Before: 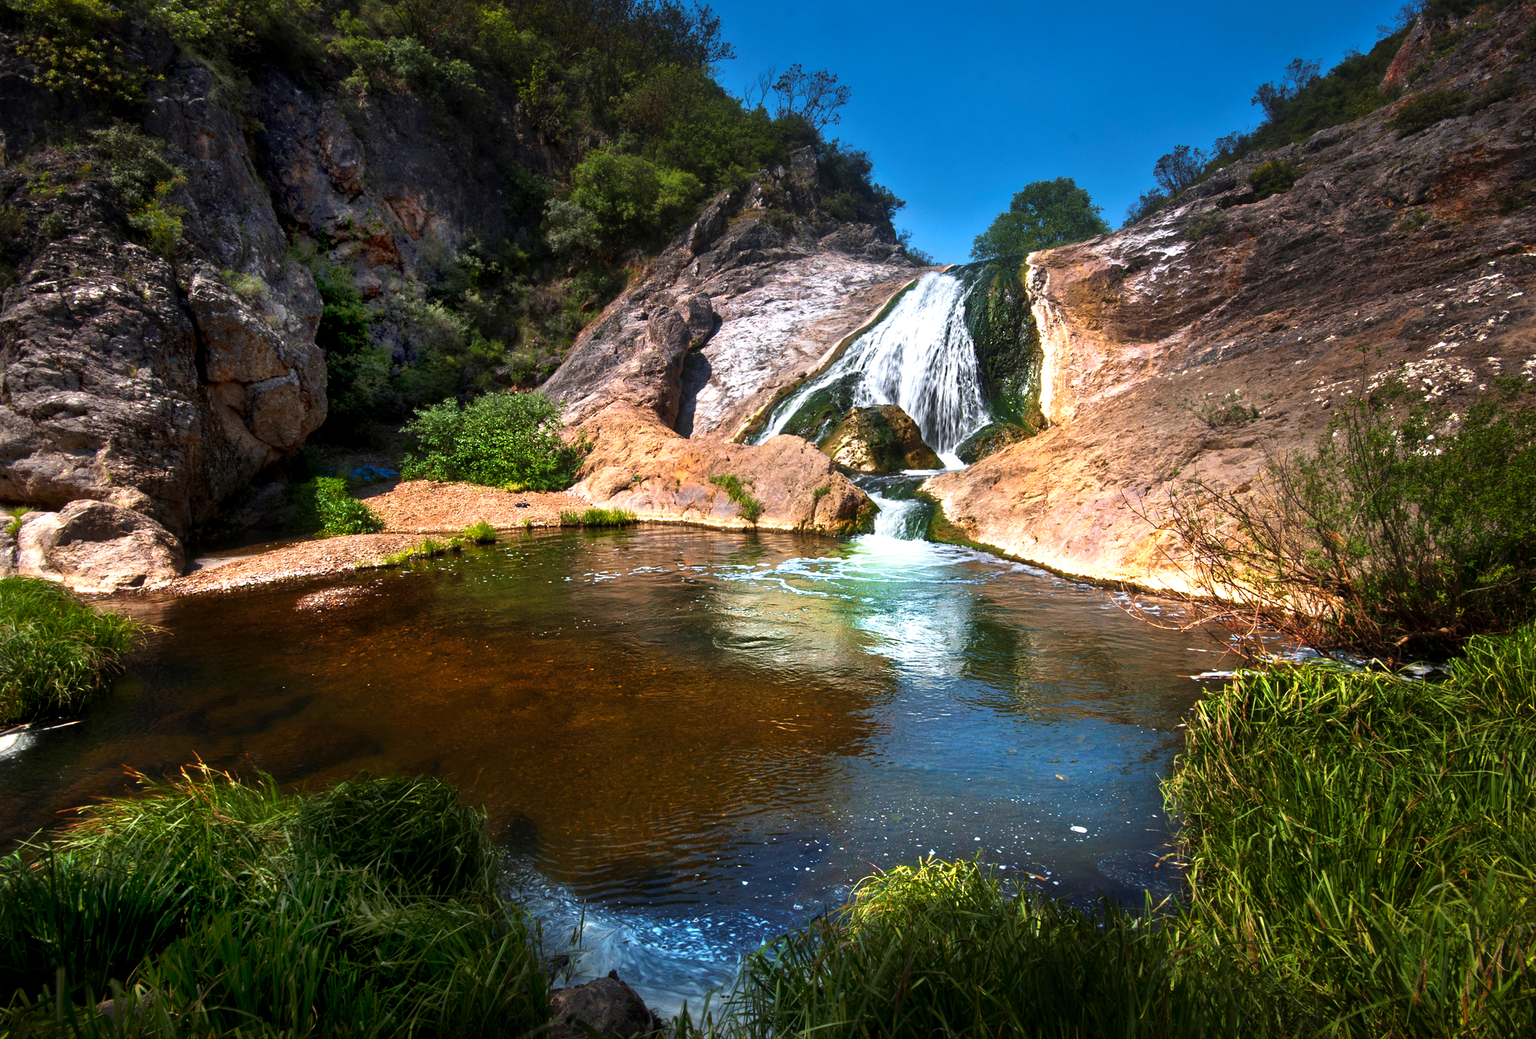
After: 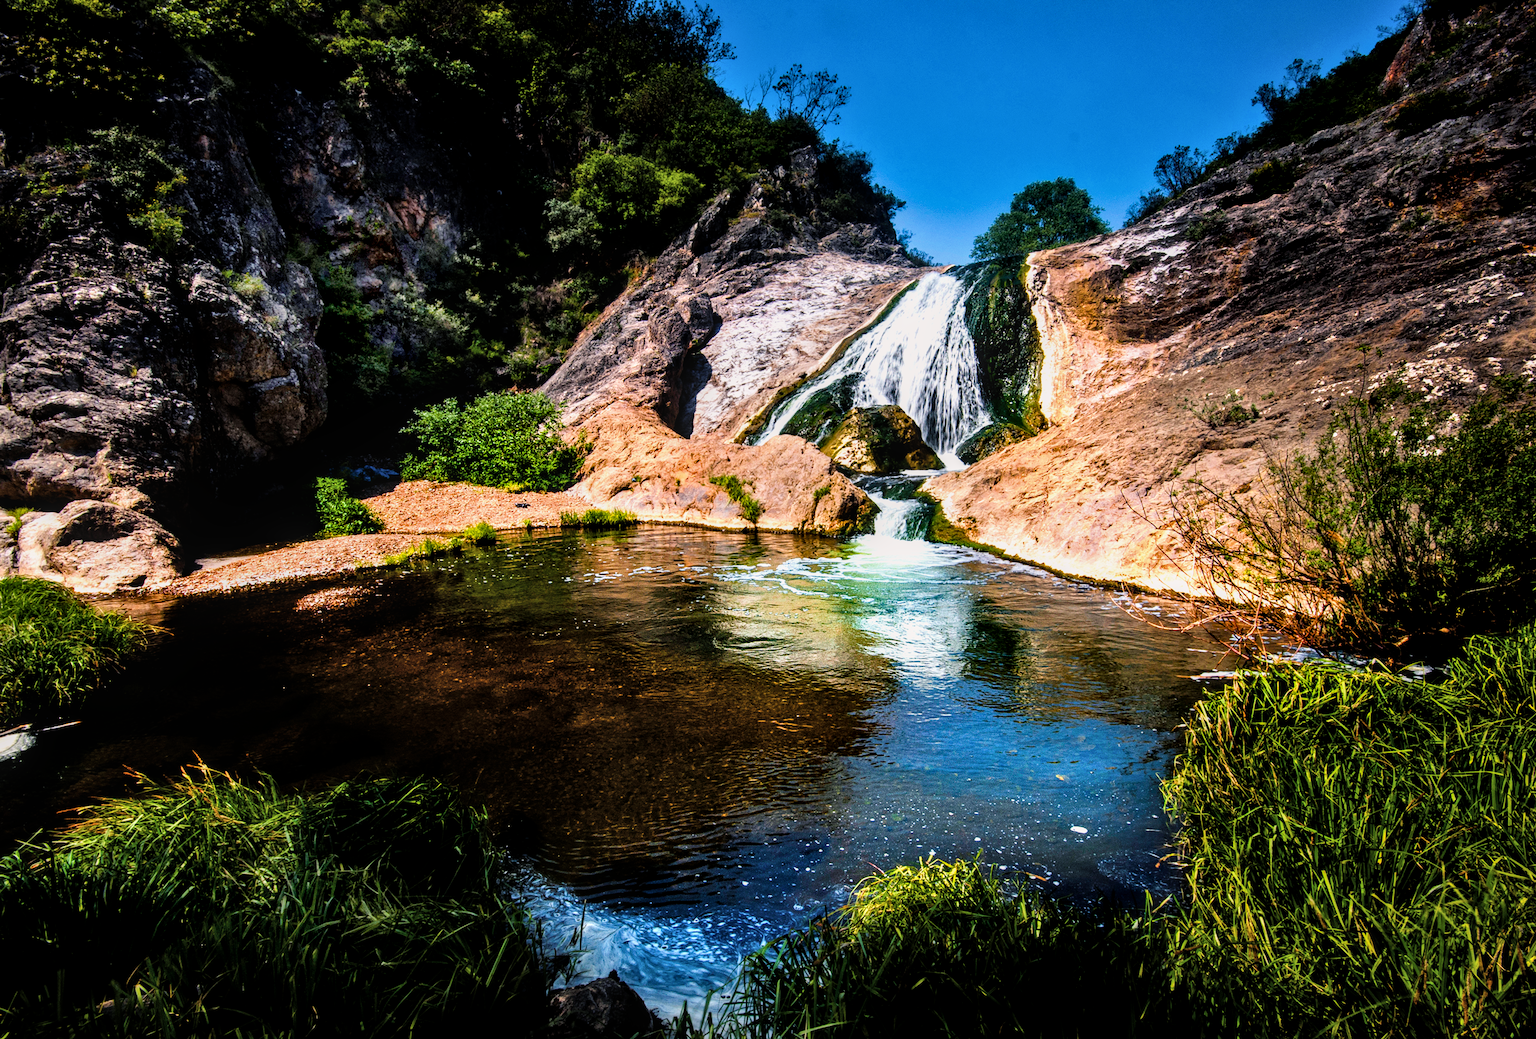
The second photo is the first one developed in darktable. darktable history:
local contrast: on, module defaults
shadows and highlights: shadows 29.61, highlights -30.47, low approximation 0.01, soften with gaussian
color balance rgb: shadows lift › chroma 4.21%, shadows lift › hue 252.22°, highlights gain › chroma 1.36%, highlights gain › hue 50.24°, perceptual saturation grading › mid-tones 6.33%, perceptual saturation grading › shadows 72.44%, perceptual brilliance grading › highlights 11.59%, contrast 5.05%
filmic rgb: black relative exposure -5 EV, hardness 2.88, contrast 1.3
white balance: red 0.986, blue 1.01
